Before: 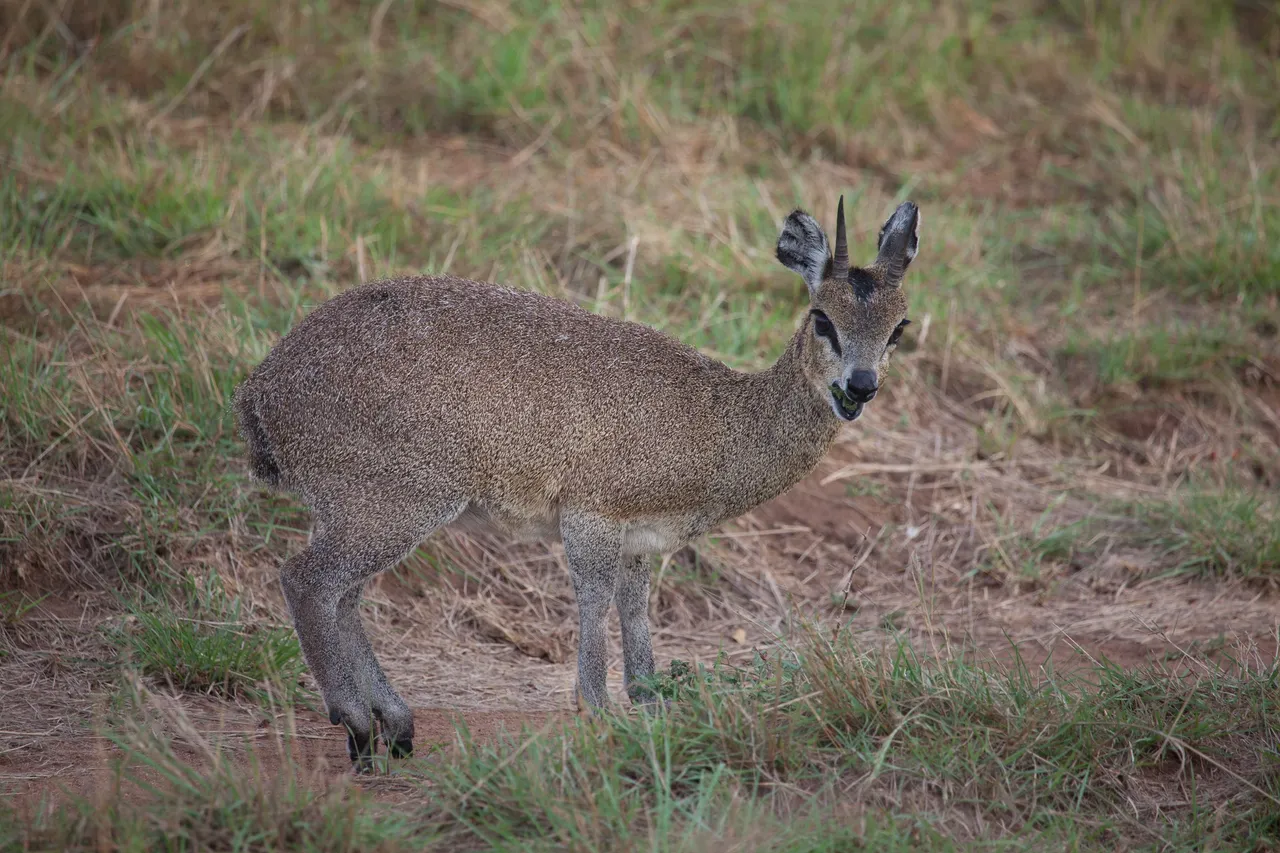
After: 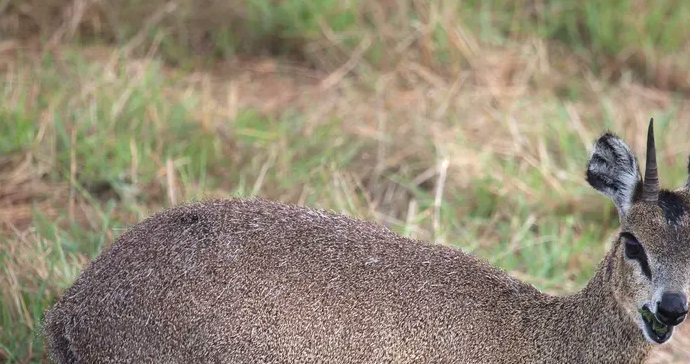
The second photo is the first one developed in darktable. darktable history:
crop: left 14.851%, top 9.135%, right 31.2%, bottom 48.137%
tone equalizer: -8 EV 0.014 EV, -7 EV -0.014 EV, -6 EV 0.04 EV, -5 EV 0.046 EV, -4 EV 0.272 EV, -3 EV 0.648 EV, -2 EV 0.574 EV, -1 EV 0.181 EV, +0 EV 0.032 EV, smoothing diameter 2.08%, edges refinement/feathering 16.47, mask exposure compensation -1.57 EV, filter diffusion 5
